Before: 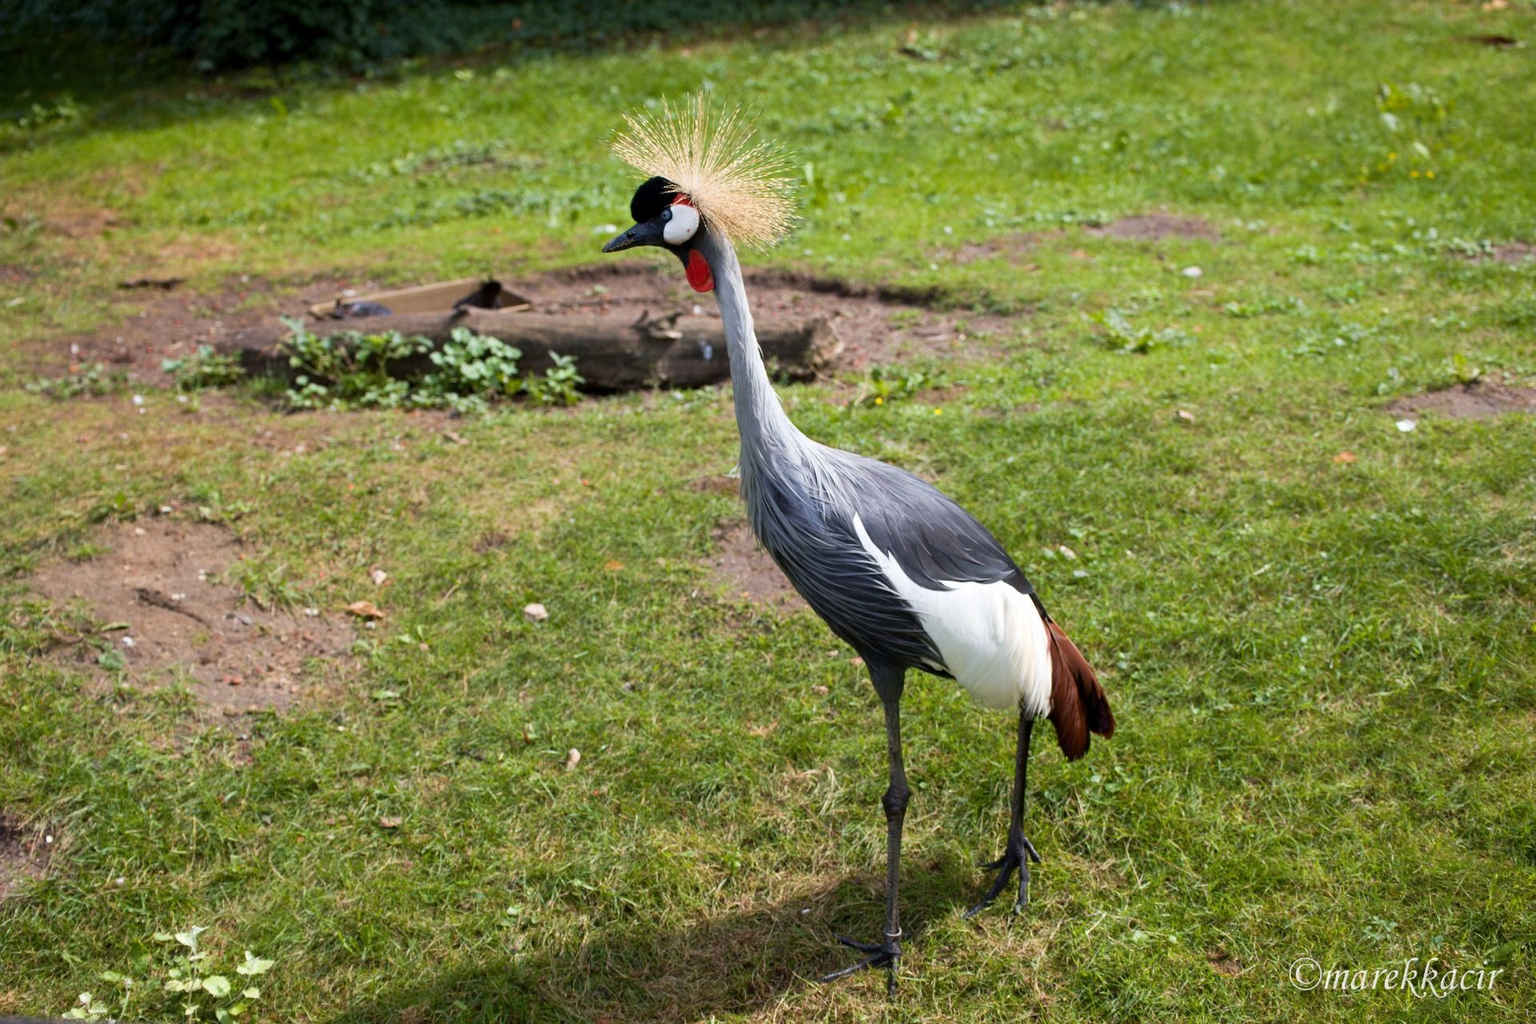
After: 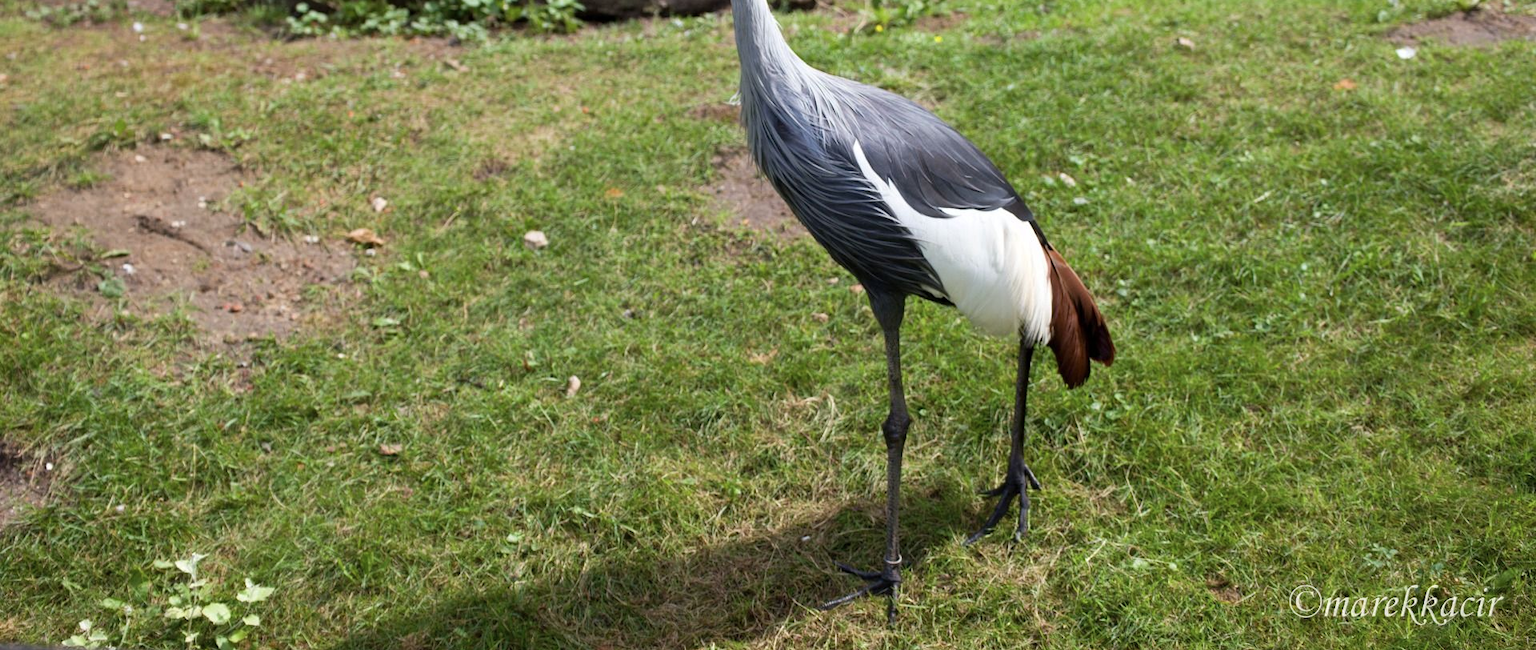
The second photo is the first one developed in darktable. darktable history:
crop and rotate: top 36.435%
color zones: curves: ch1 [(0.113, 0.438) (0.75, 0.5)]; ch2 [(0.12, 0.526) (0.75, 0.5)]
